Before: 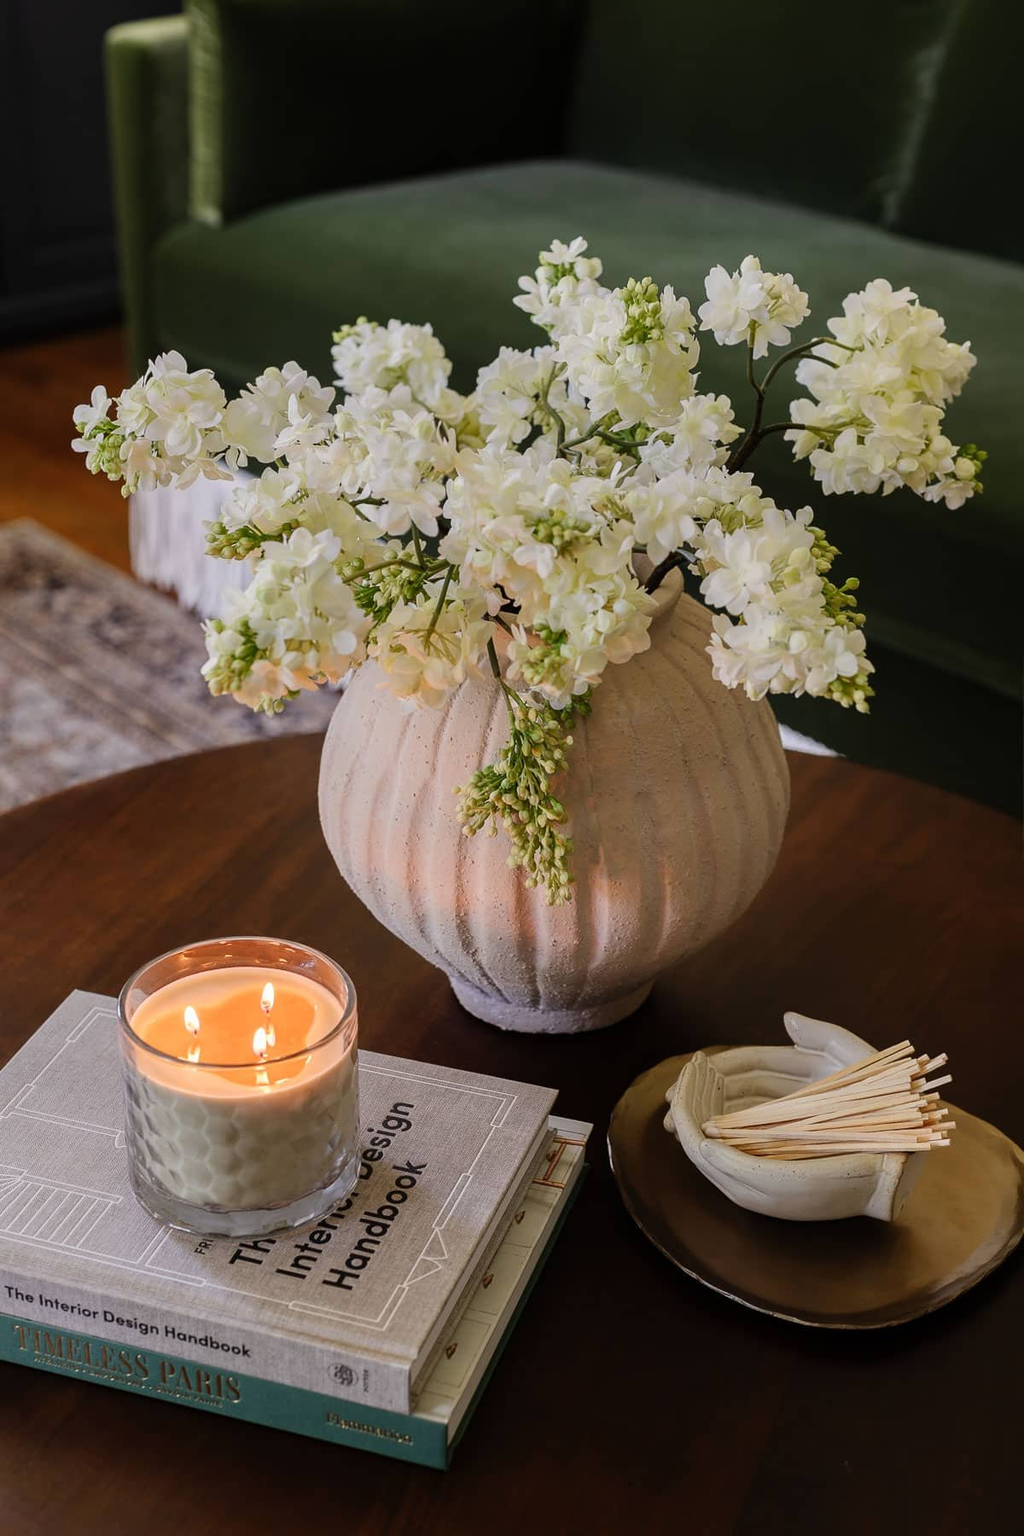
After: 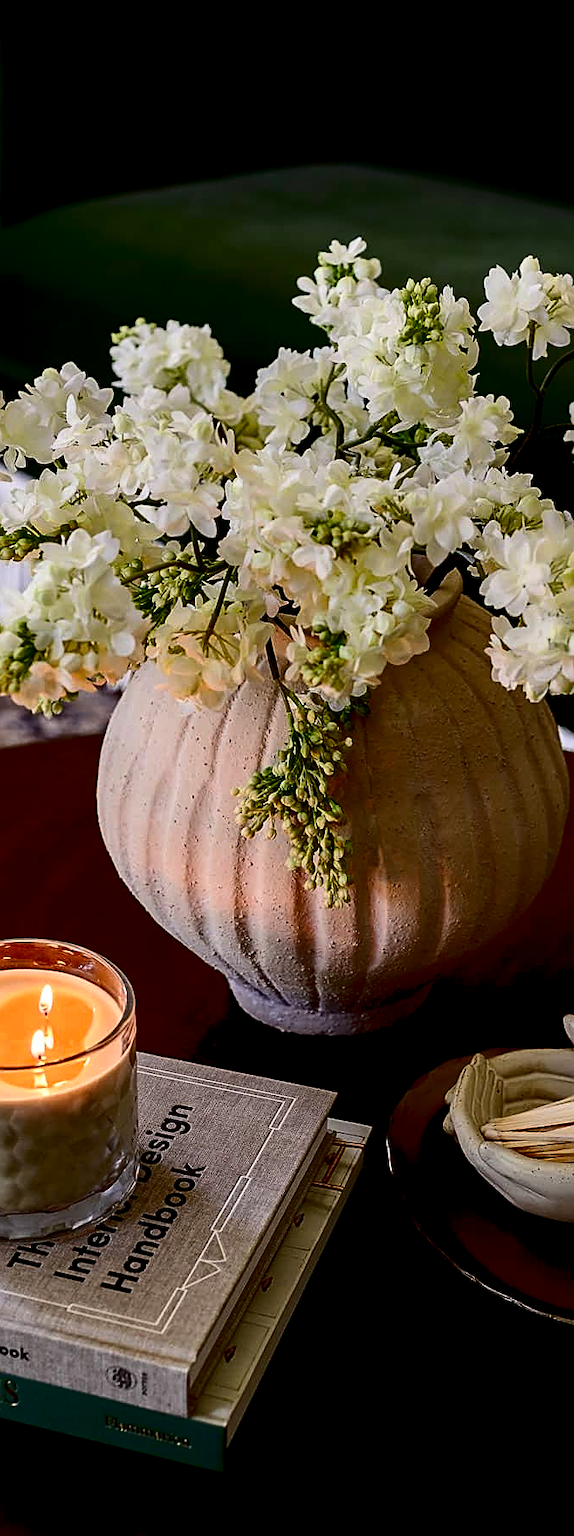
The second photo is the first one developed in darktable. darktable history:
base curve: curves: ch0 [(0.017, 0) (0.425, 0.441) (0.844, 0.933) (1, 1)], preserve colors none
sharpen: on, module defaults
contrast brightness saturation: contrast 0.24, brightness -0.24, saturation 0.14
crop: left 21.674%, right 22.086%
